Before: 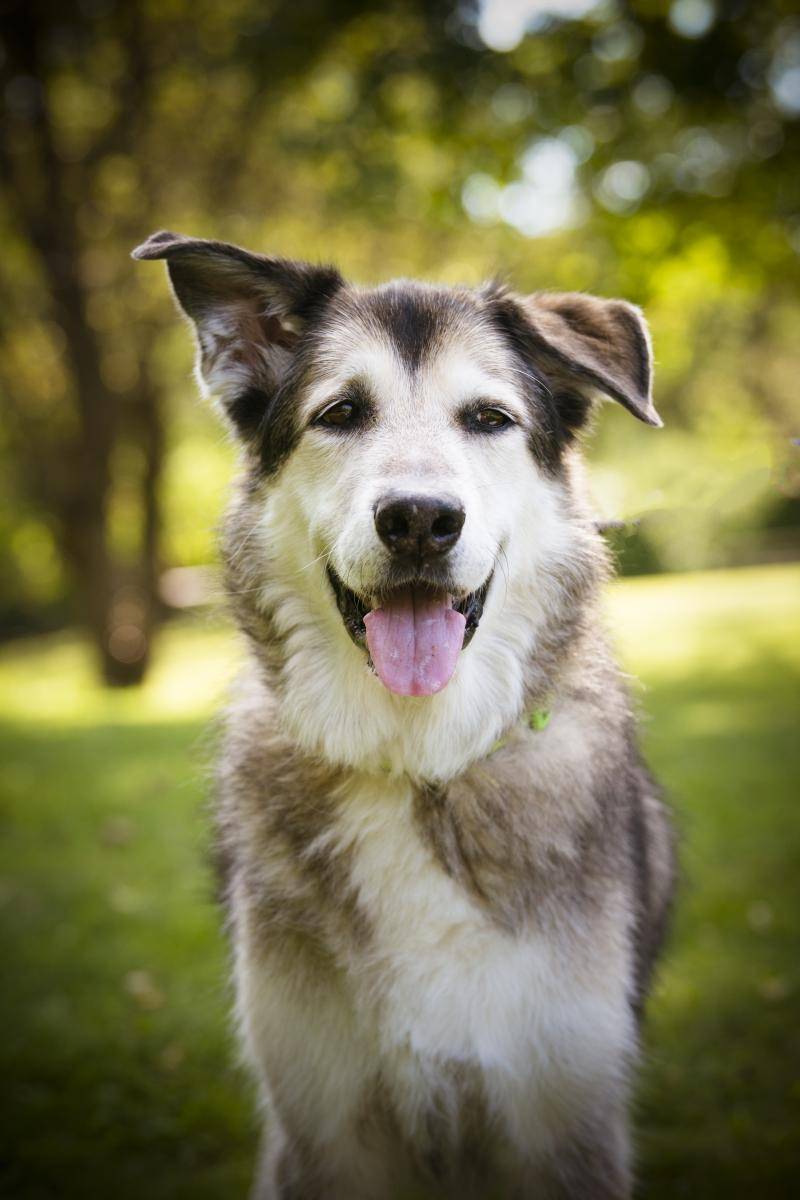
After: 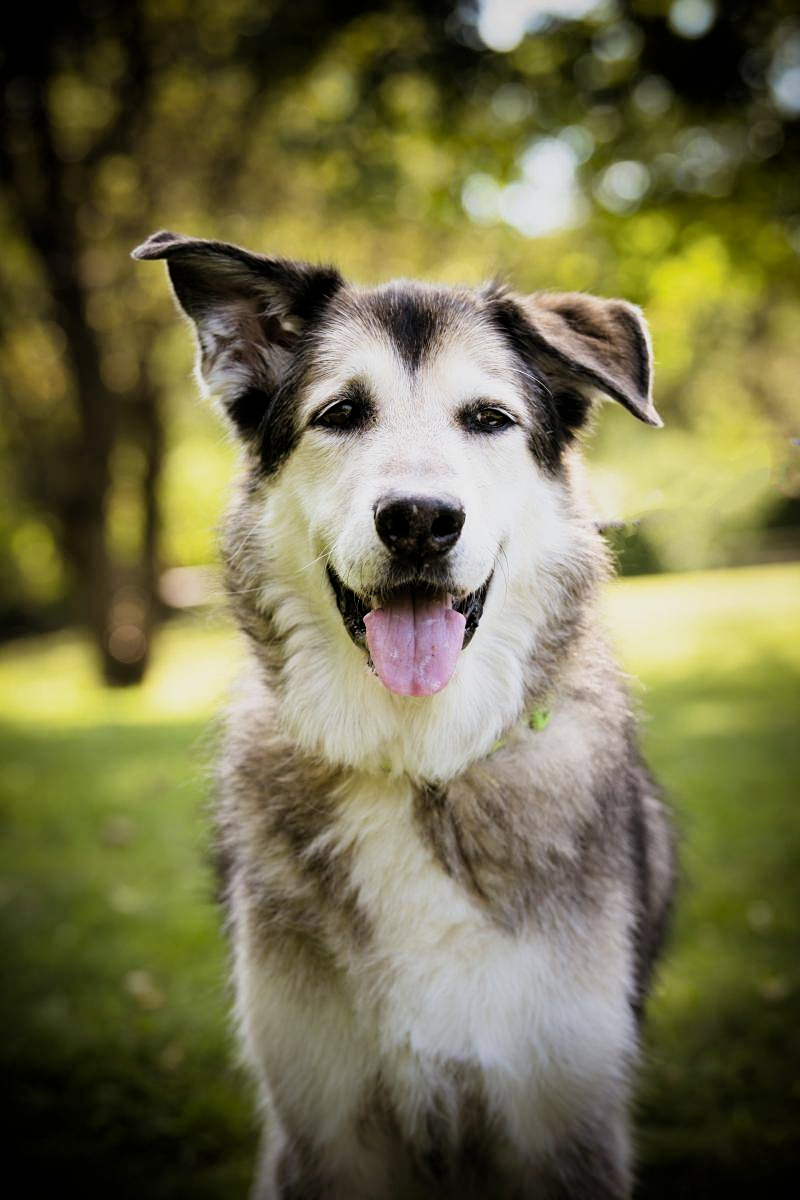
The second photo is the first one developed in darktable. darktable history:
filmic rgb: middle gray luminance 12.53%, black relative exposure -10.08 EV, white relative exposure 3.46 EV, threshold 3.05 EV, target black luminance 0%, hardness 5.77, latitude 44.96%, contrast 1.233, highlights saturation mix 5.28%, shadows ↔ highlights balance 27.5%, enable highlight reconstruction true
sharpen: amount 0.217
